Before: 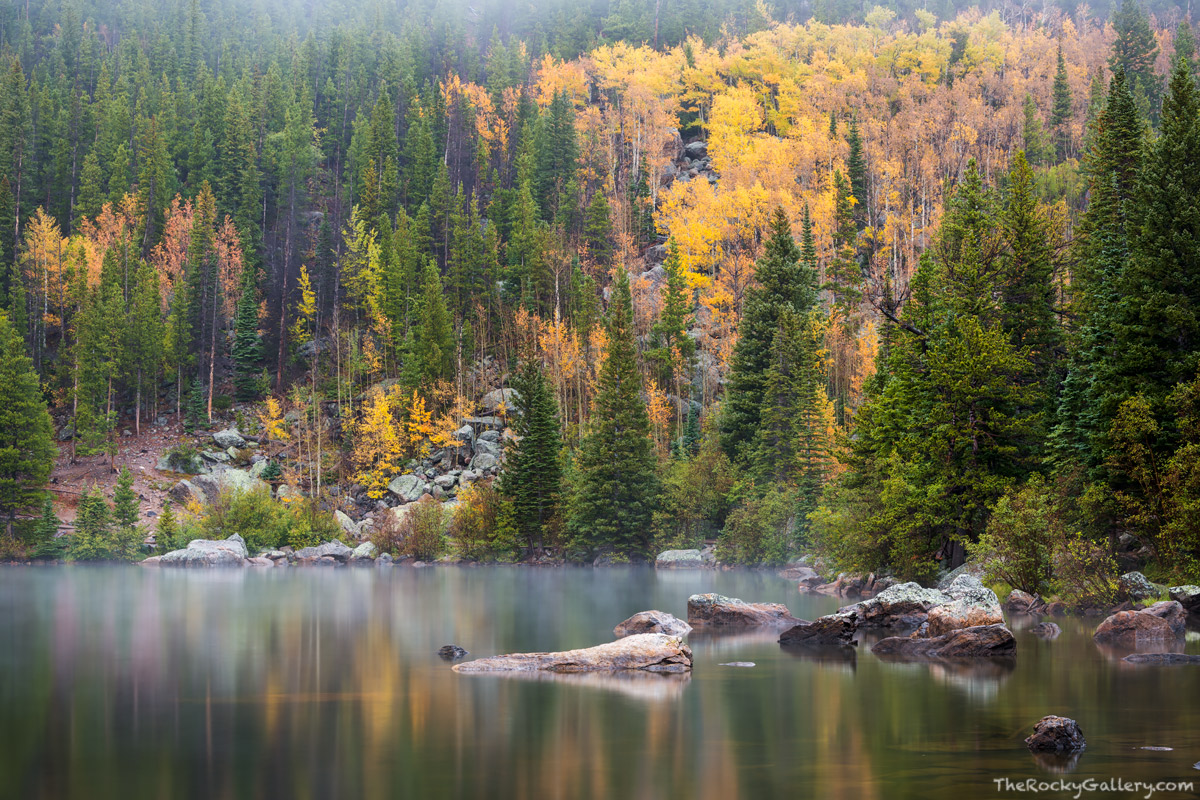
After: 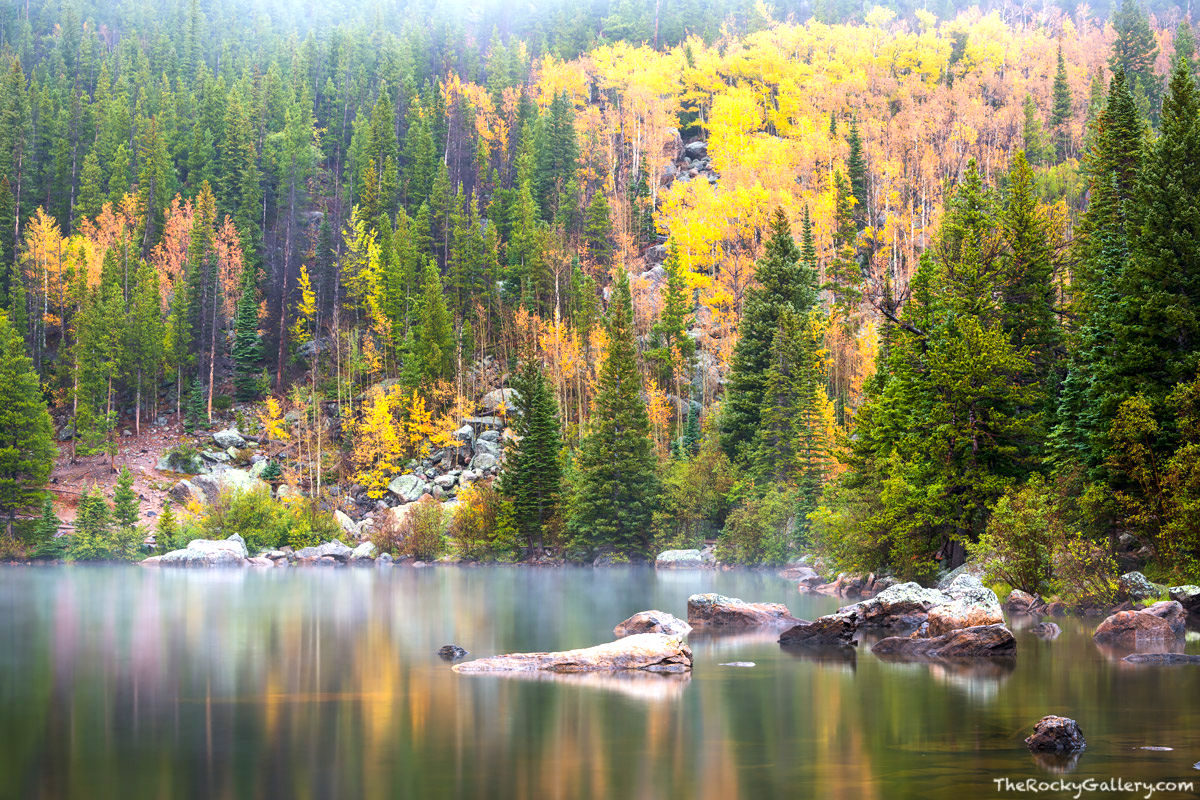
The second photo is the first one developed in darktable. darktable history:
exposure: exposure 0.744 EV, compensate highlight preservation false
contrast brightness saturation: contrast 0.081, saturation 0.196
